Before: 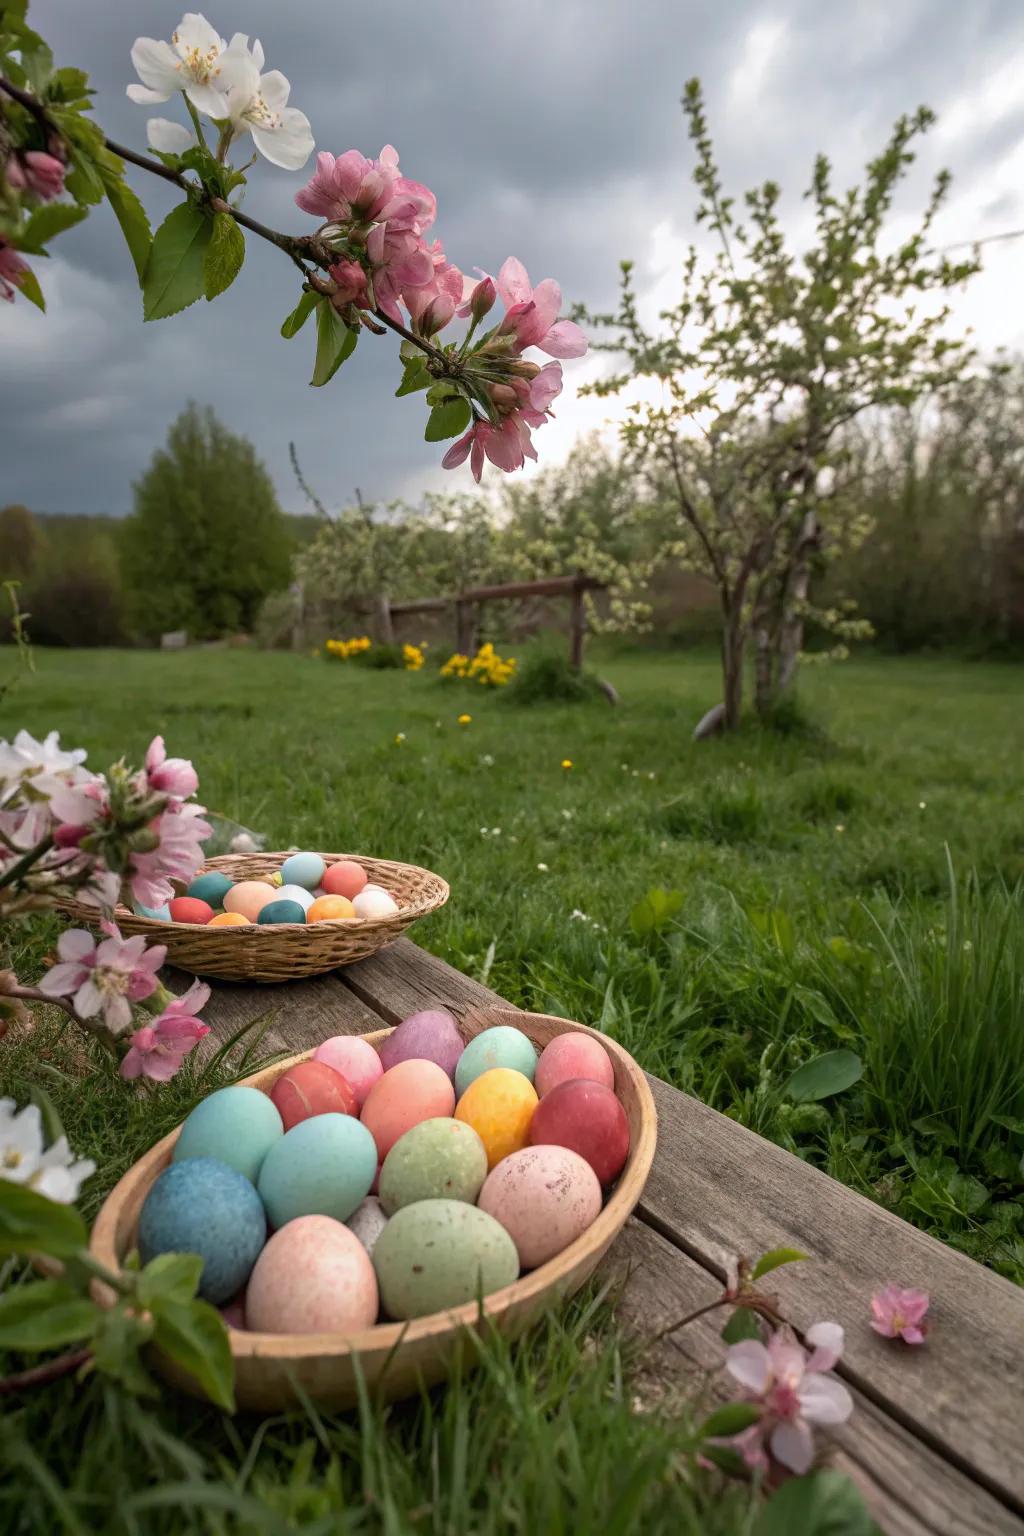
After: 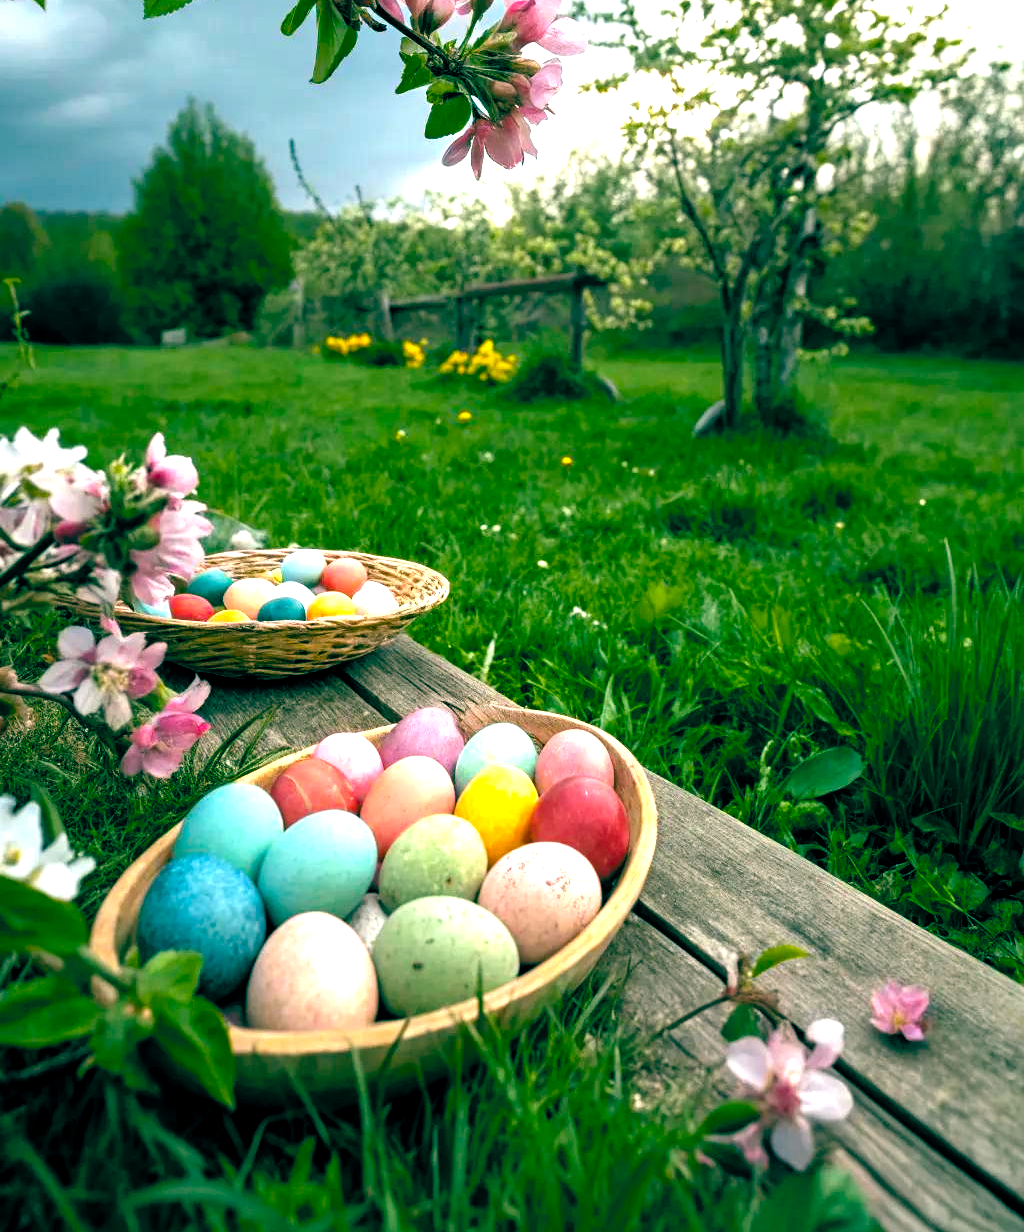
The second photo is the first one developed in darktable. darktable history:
color balance rgb: power › luminance -14.779%, global offset › luminance -0.523%, global offset › chroma 0.905%, global offset › hue 175.32°, perceptual saturation grading › global saturation 36.322%, perceptual saturation grading › shadows 35.642%, perceptual brilliance grading › highlights 8.132%, perceptual brilliance grading › mid-tones 4.484%, perceptual brilliance grading › shadows 2.208%
exposure: black level correction 0, exposure 0.894 EV, compensate highlight preservation false
crop and rotate: top 19.79%
tone equalizer: mask exposure compensation -0.506 EV
